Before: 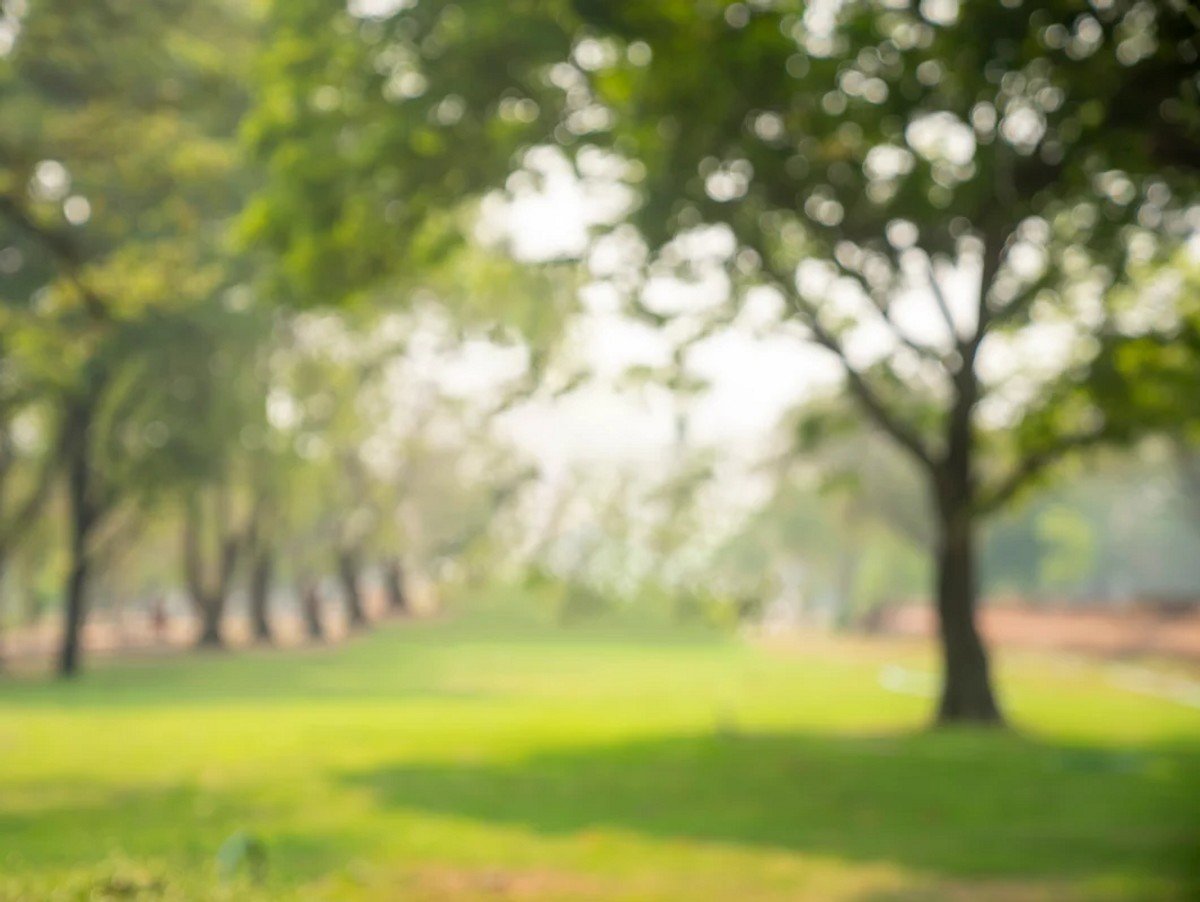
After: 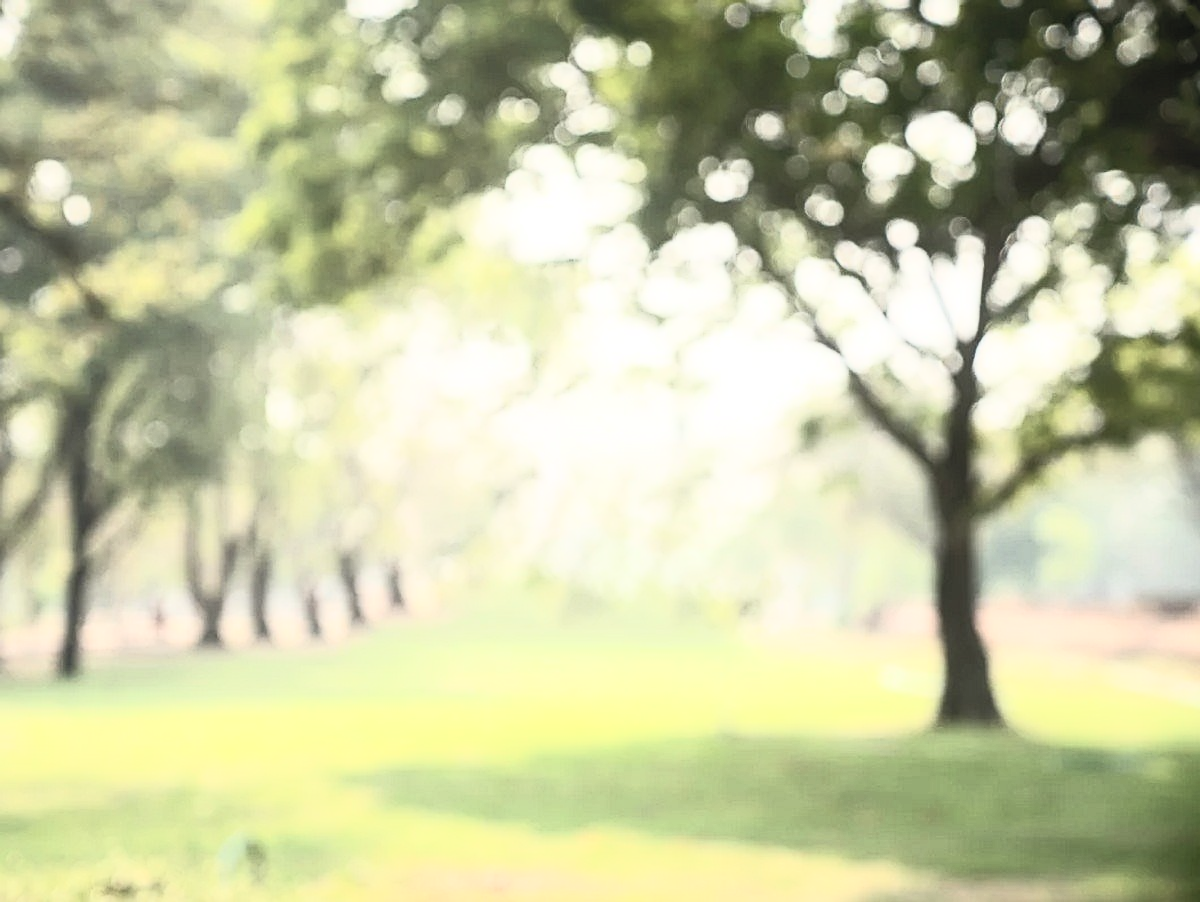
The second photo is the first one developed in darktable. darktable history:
contrast brightness saturation: contrast 0.585, brightness 0.579, saturation -0.344
sharpen: on, module defaults
